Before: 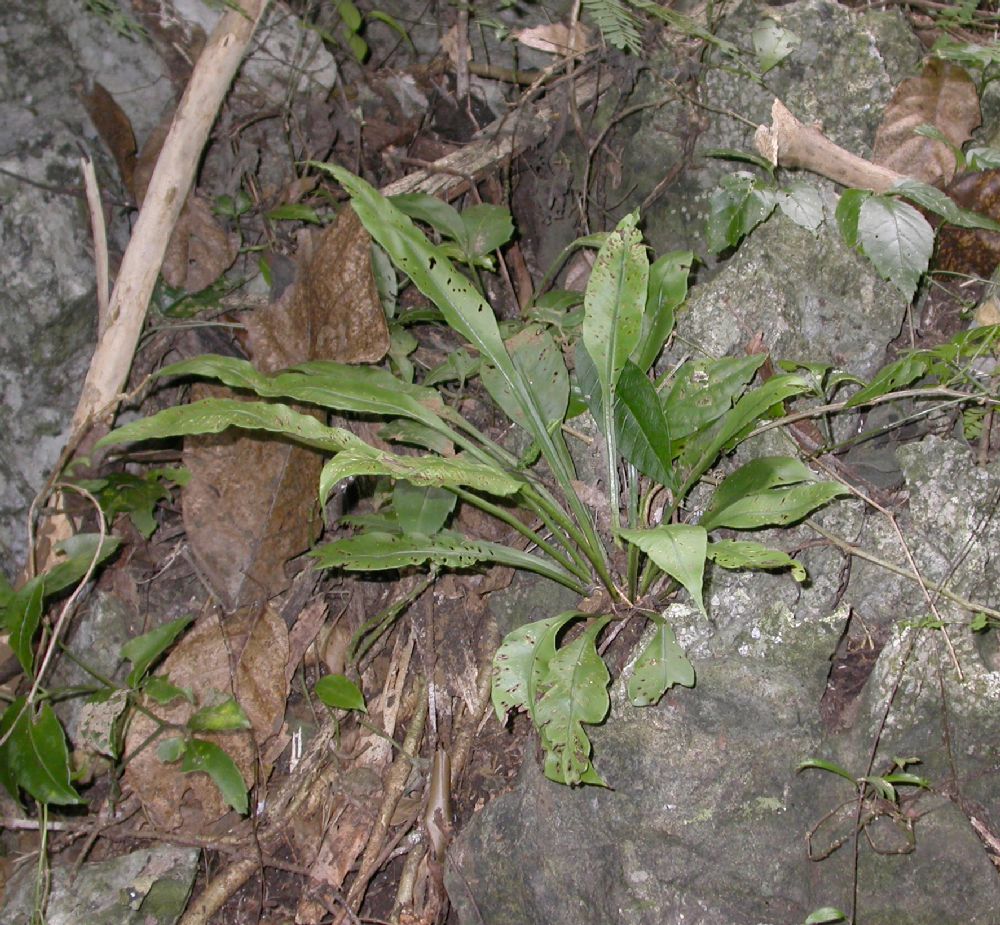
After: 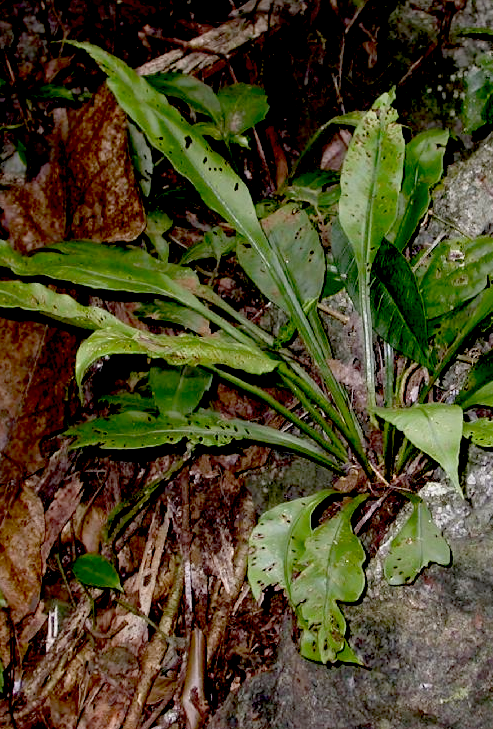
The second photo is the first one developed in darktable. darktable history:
crop and rotate: angle 0.025°, left 24.397%, top 13.143%, right 26.233%, bottom 7.903%
exposure: black level correction 0.1, exposure -0.088 EV, compensate highlight preservation false
